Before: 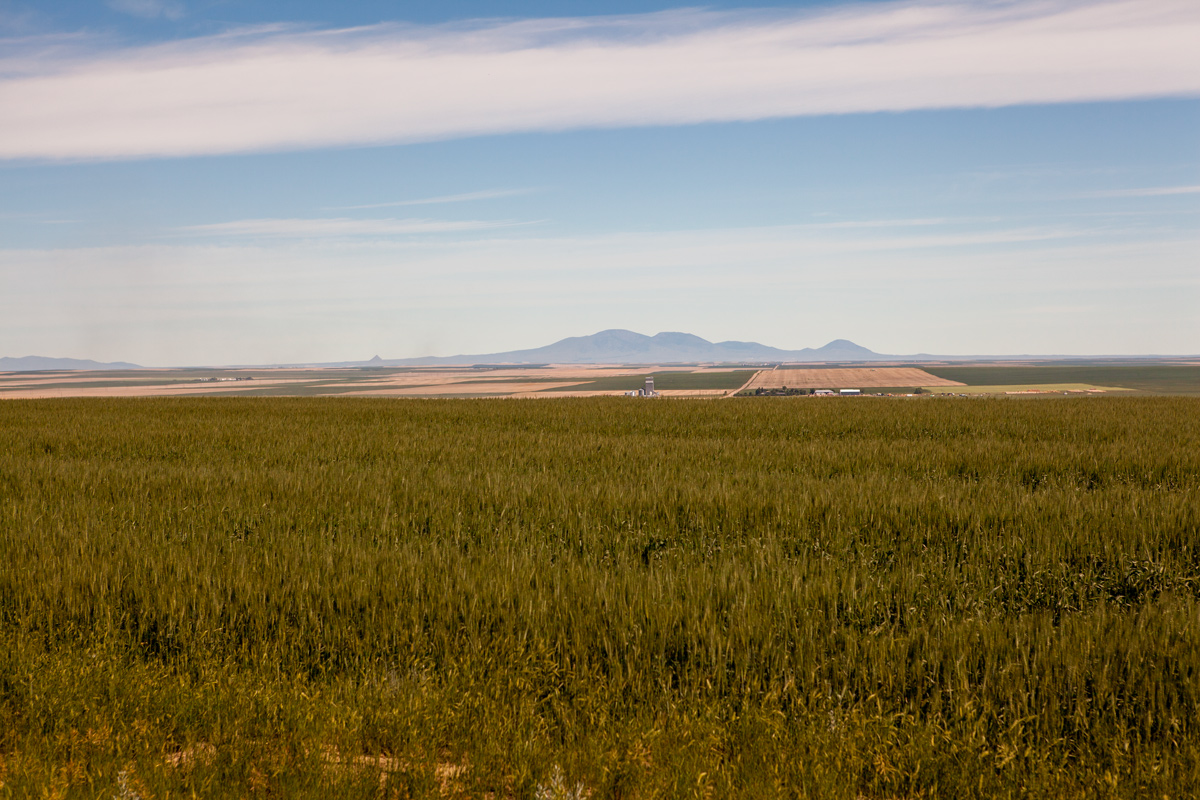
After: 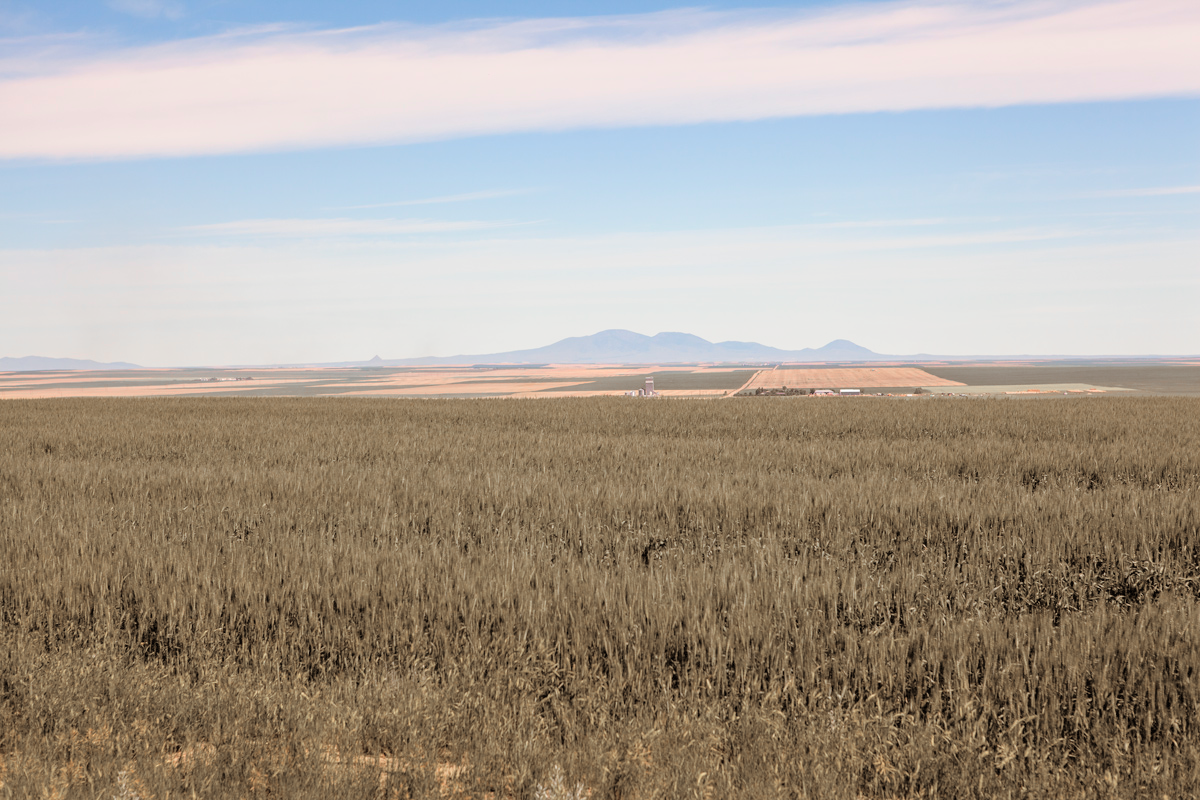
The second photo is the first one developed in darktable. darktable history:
split-toning: shadows › hue 32.4°, shadows › saturation 0.51, highlights › hue 180°, highlights › saturation 0, balance -60.17, compress 55.19%
color zones: curves: ch1 [(0, 0.708) (0.088, 0.648) (0.245, 0.187) (0.429, 0.326) (0.571, 0.498) (0.714, 0.5) (0.857, 0.5) (1, 0.708)]
global tonemap: drago (0.7, 100)
